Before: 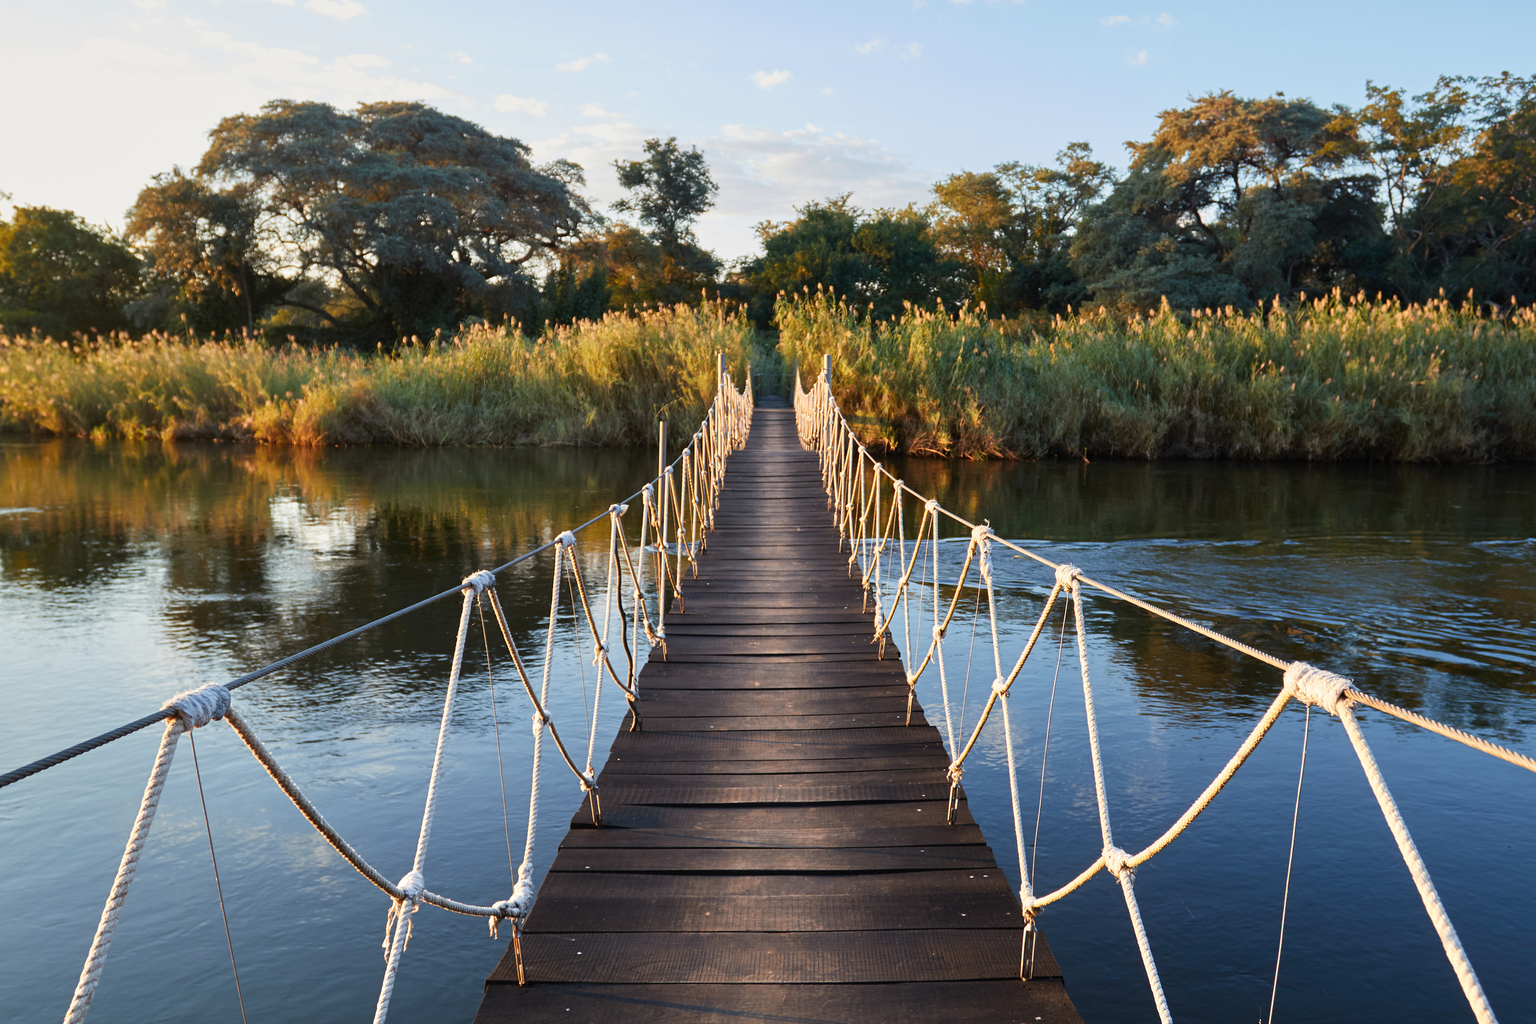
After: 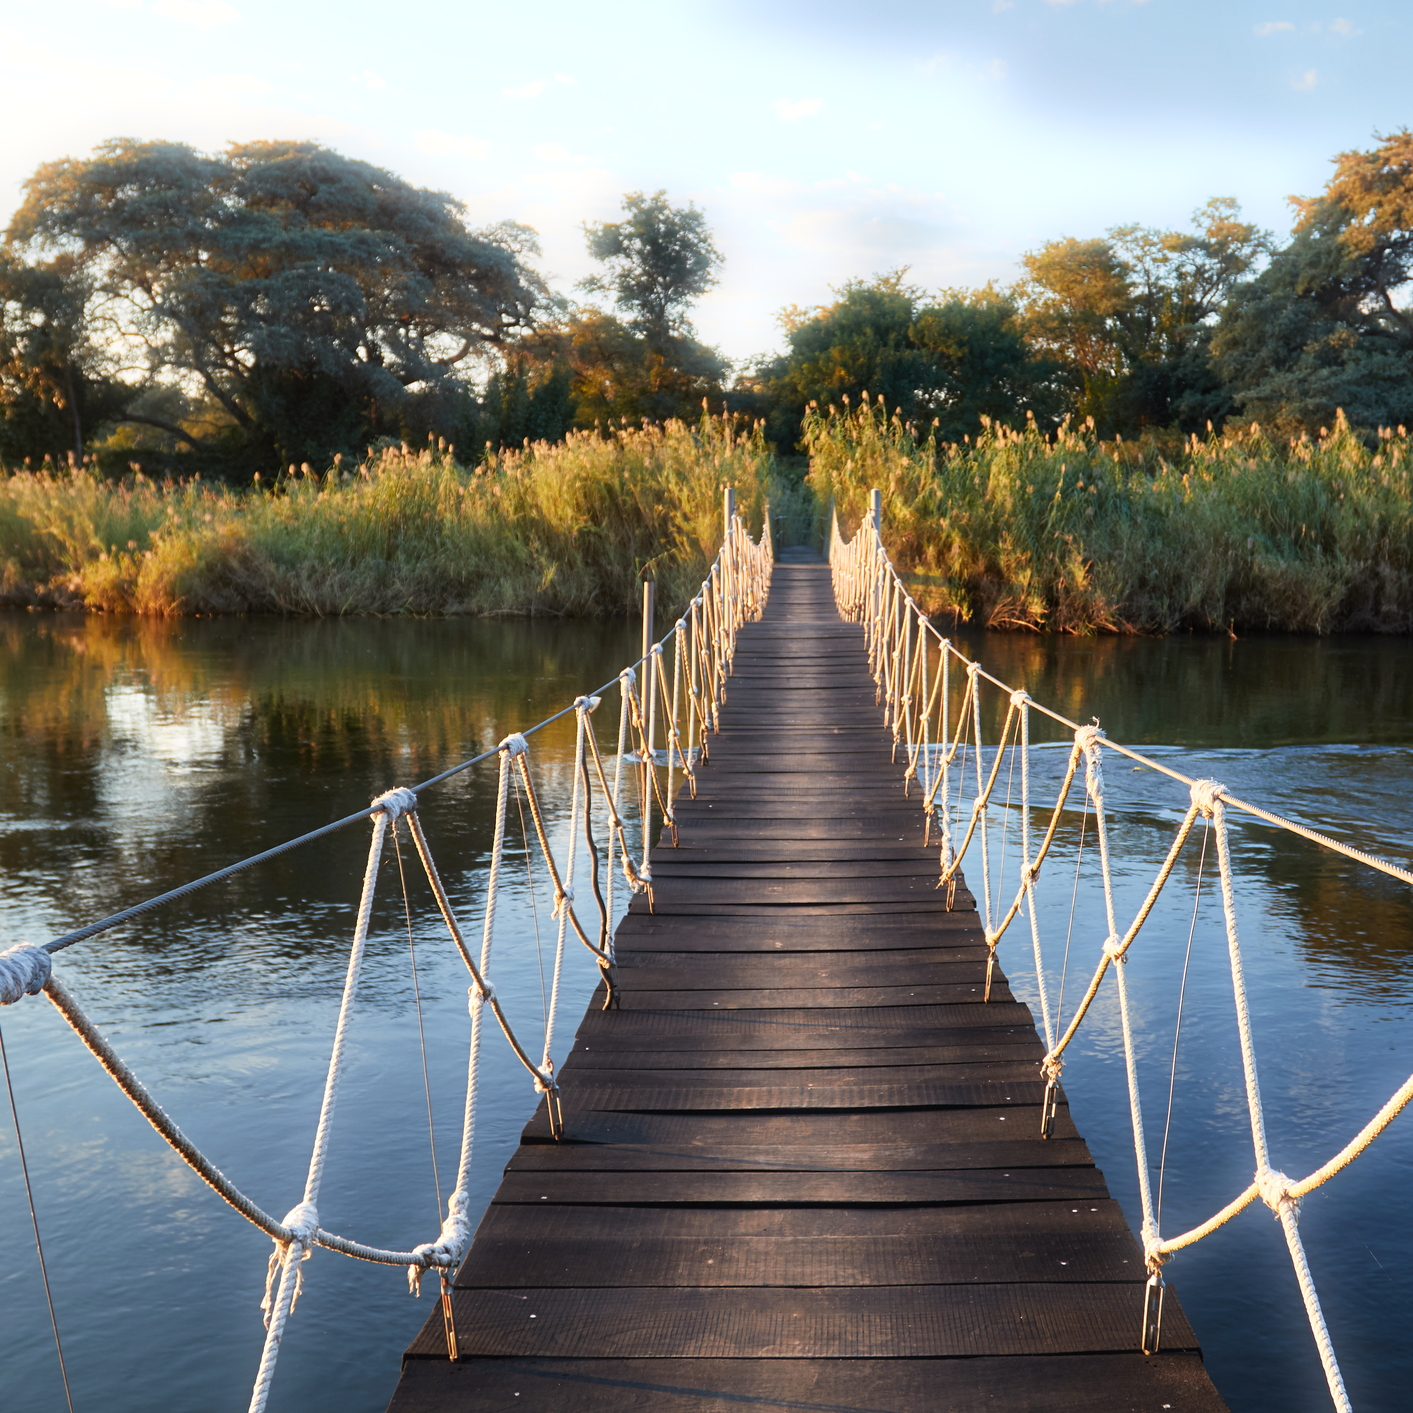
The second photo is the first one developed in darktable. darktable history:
tone equalizer: on, module defaults
crop and rotate: left 12.648%, right 20.685%
bloom: size 5%, threshold 95%, strength 15%
